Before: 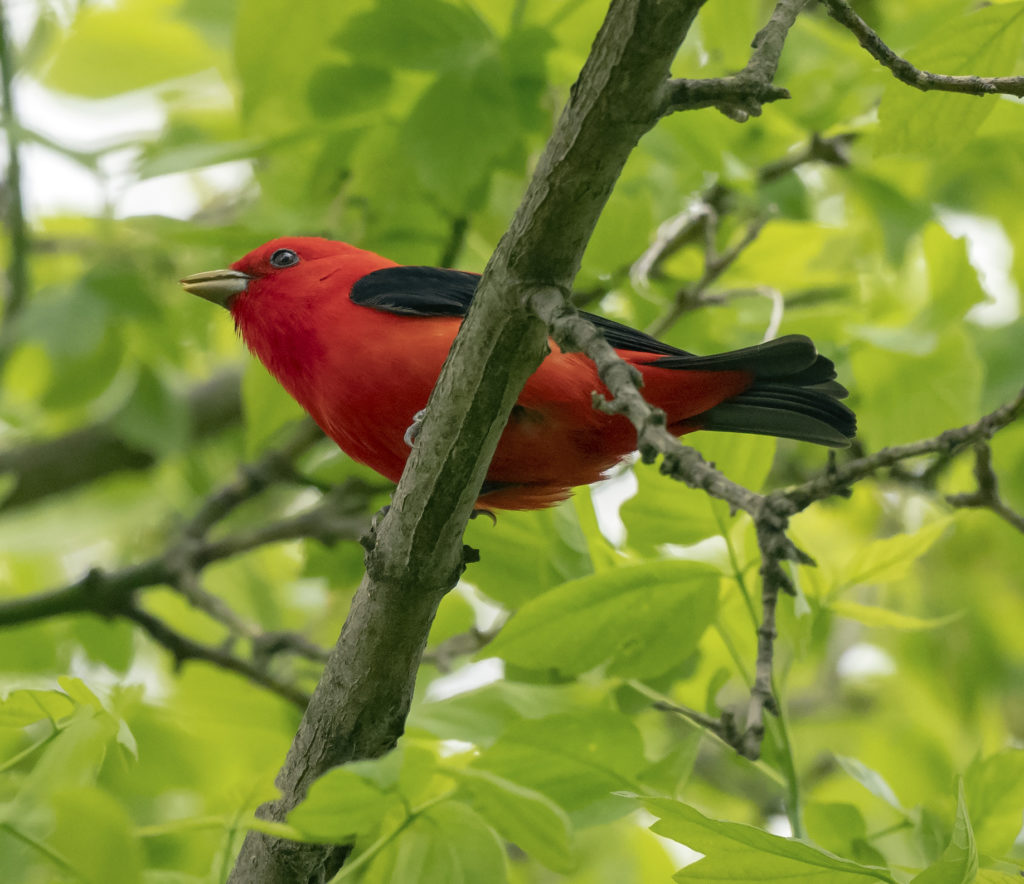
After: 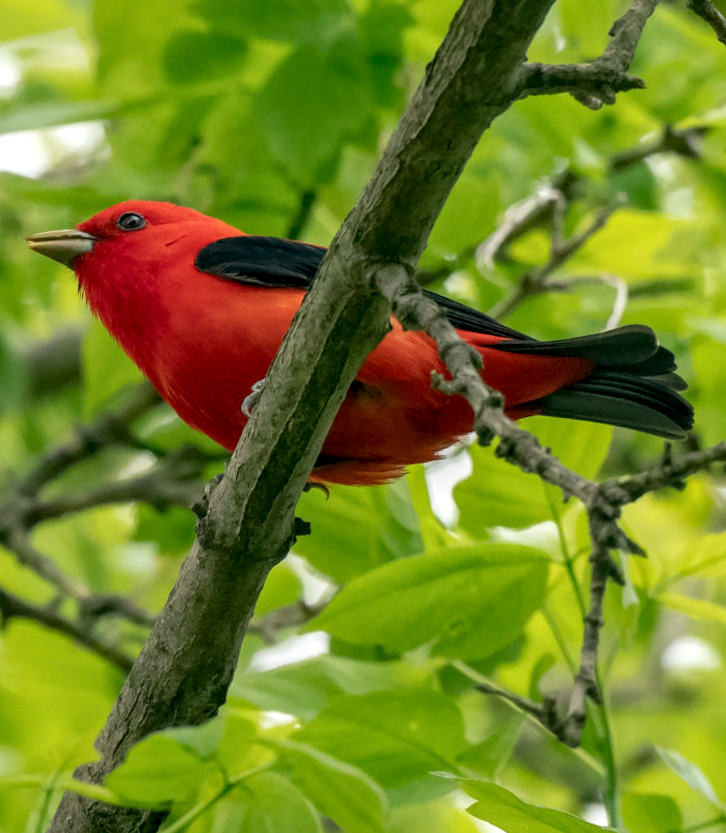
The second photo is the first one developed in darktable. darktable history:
crop and rotate: angle -3.01°, left 13.993%, top 0.028%, right 10.874%, bottom 0.073%
local contrast: detail 130%
